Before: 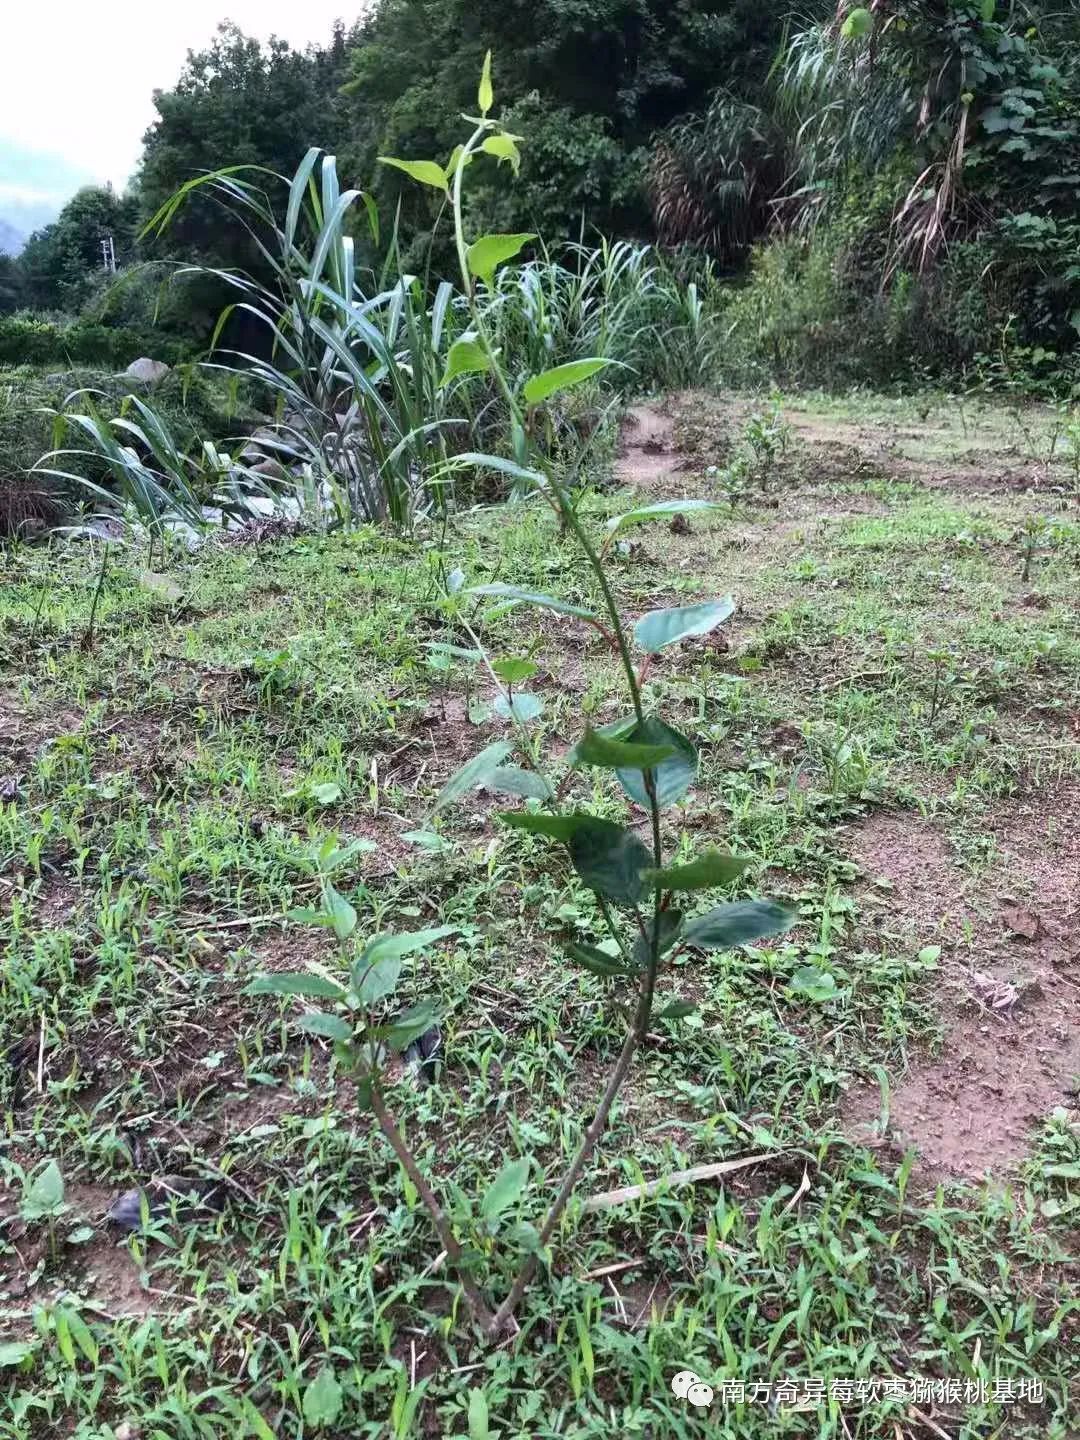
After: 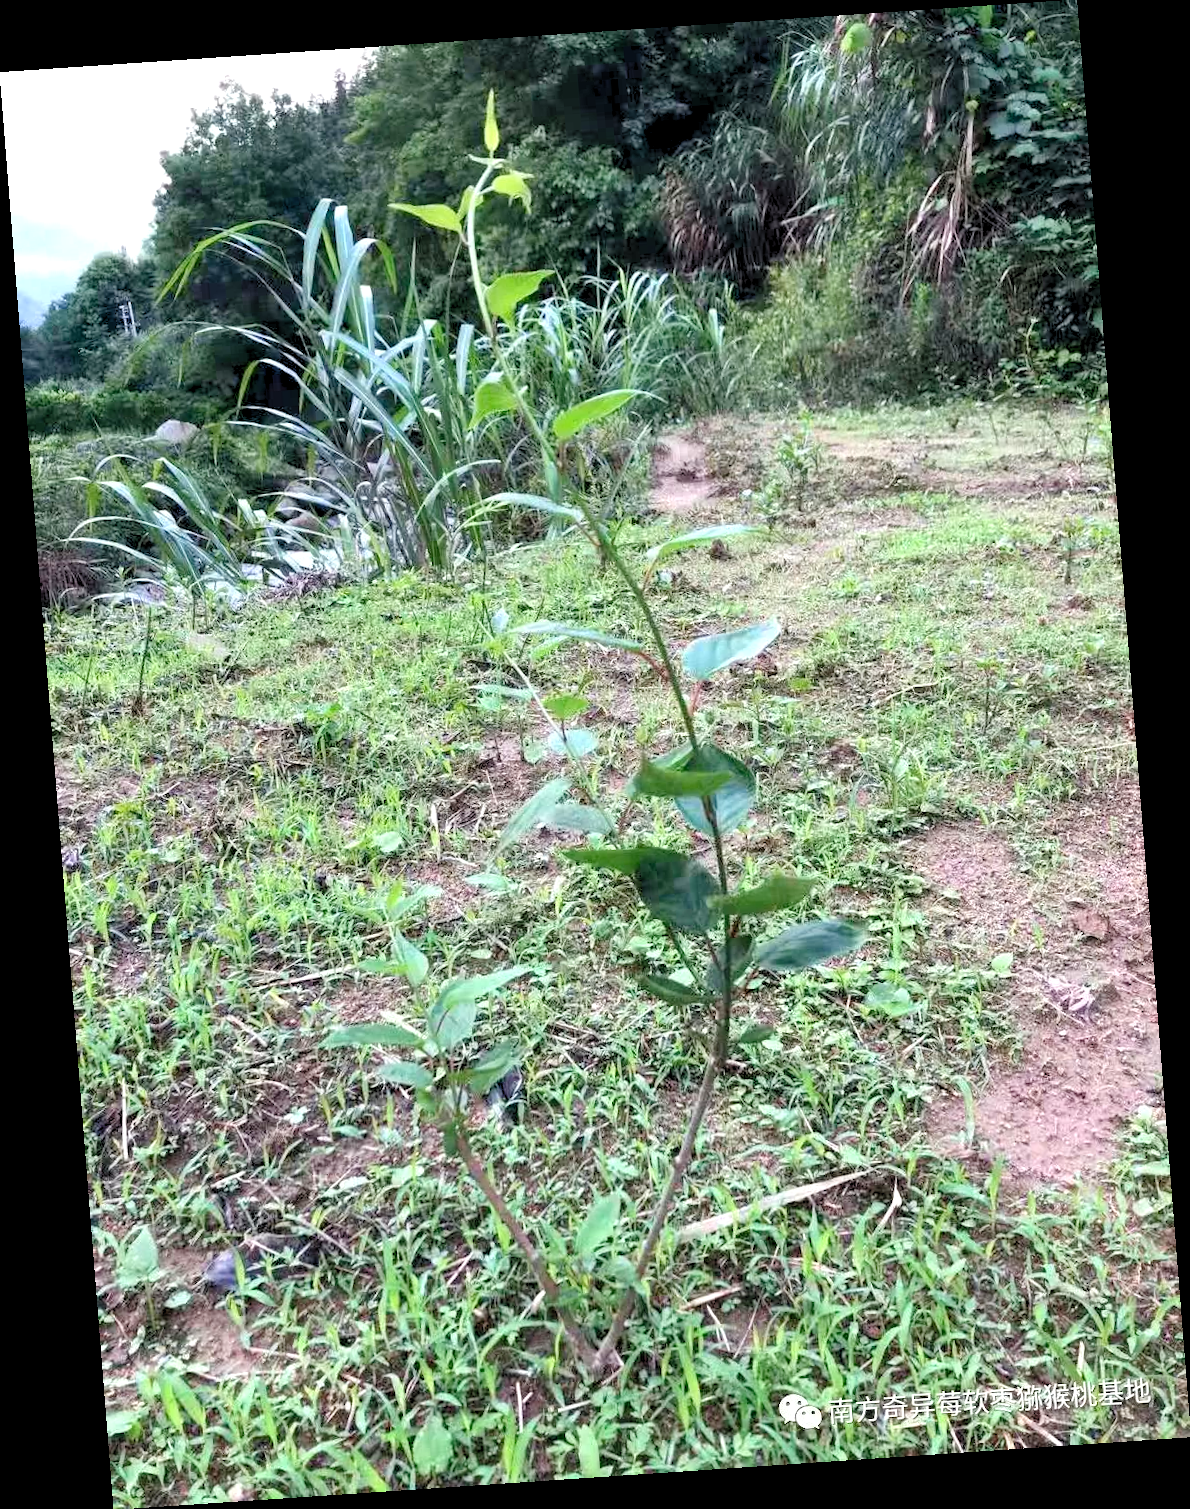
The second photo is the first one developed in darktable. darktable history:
rotate and perspective: rotation -4.2°, shear 0.006, automatic cropping off
levels: black 3.83%, white 90.64%, levels [0.044, 0.416, 0.908]
